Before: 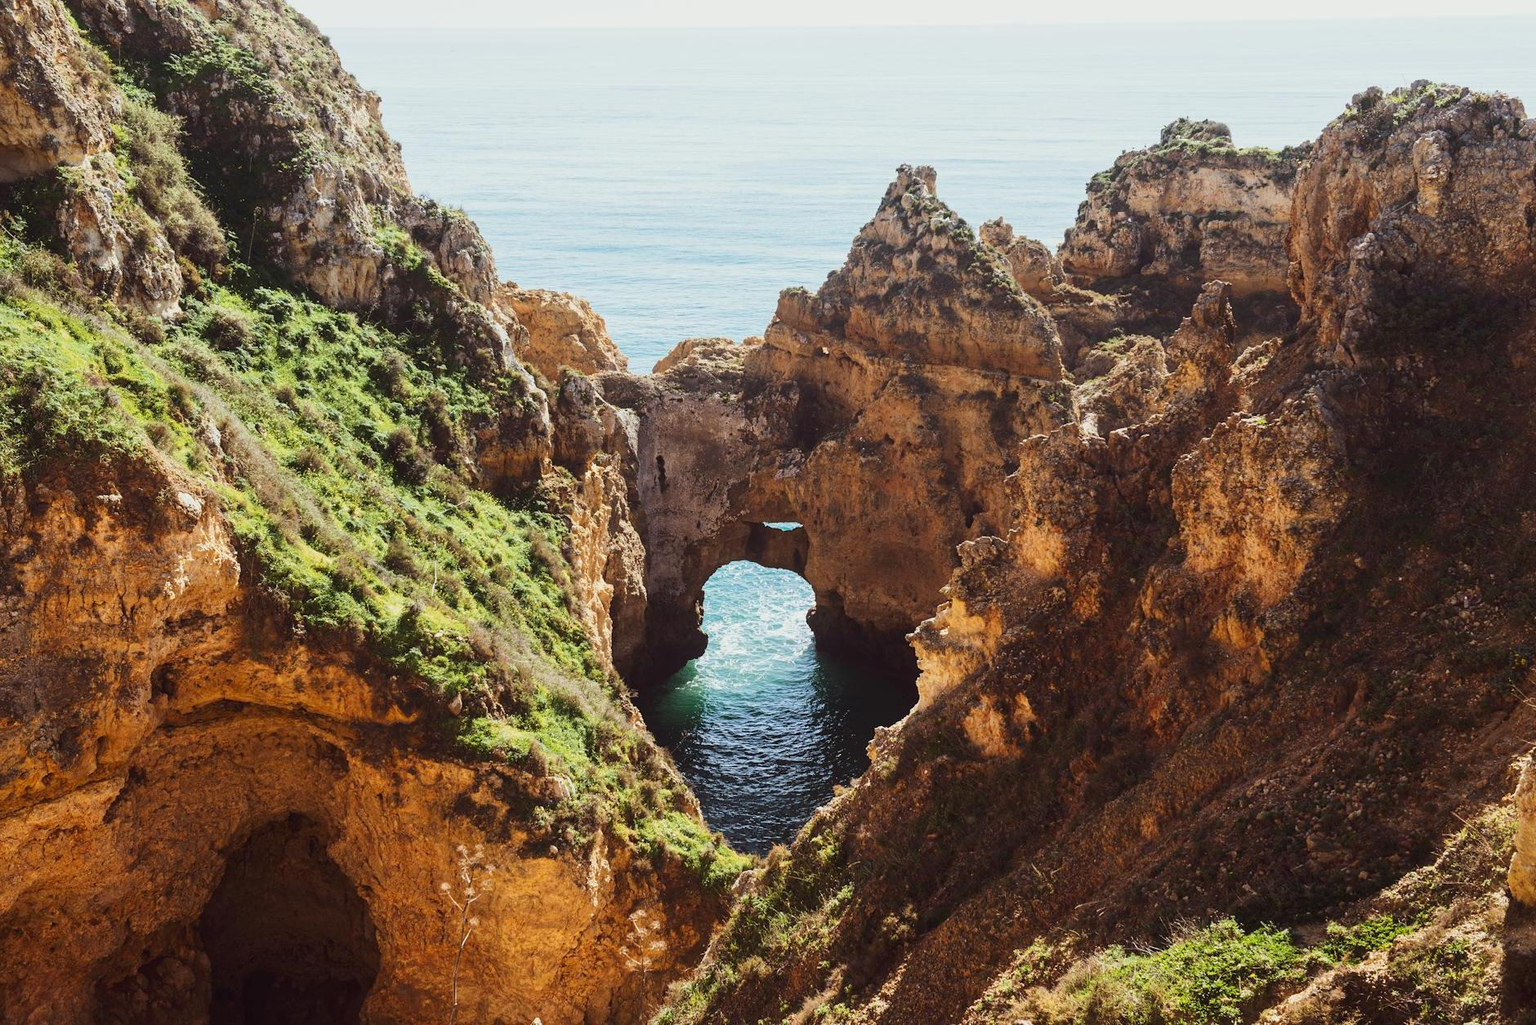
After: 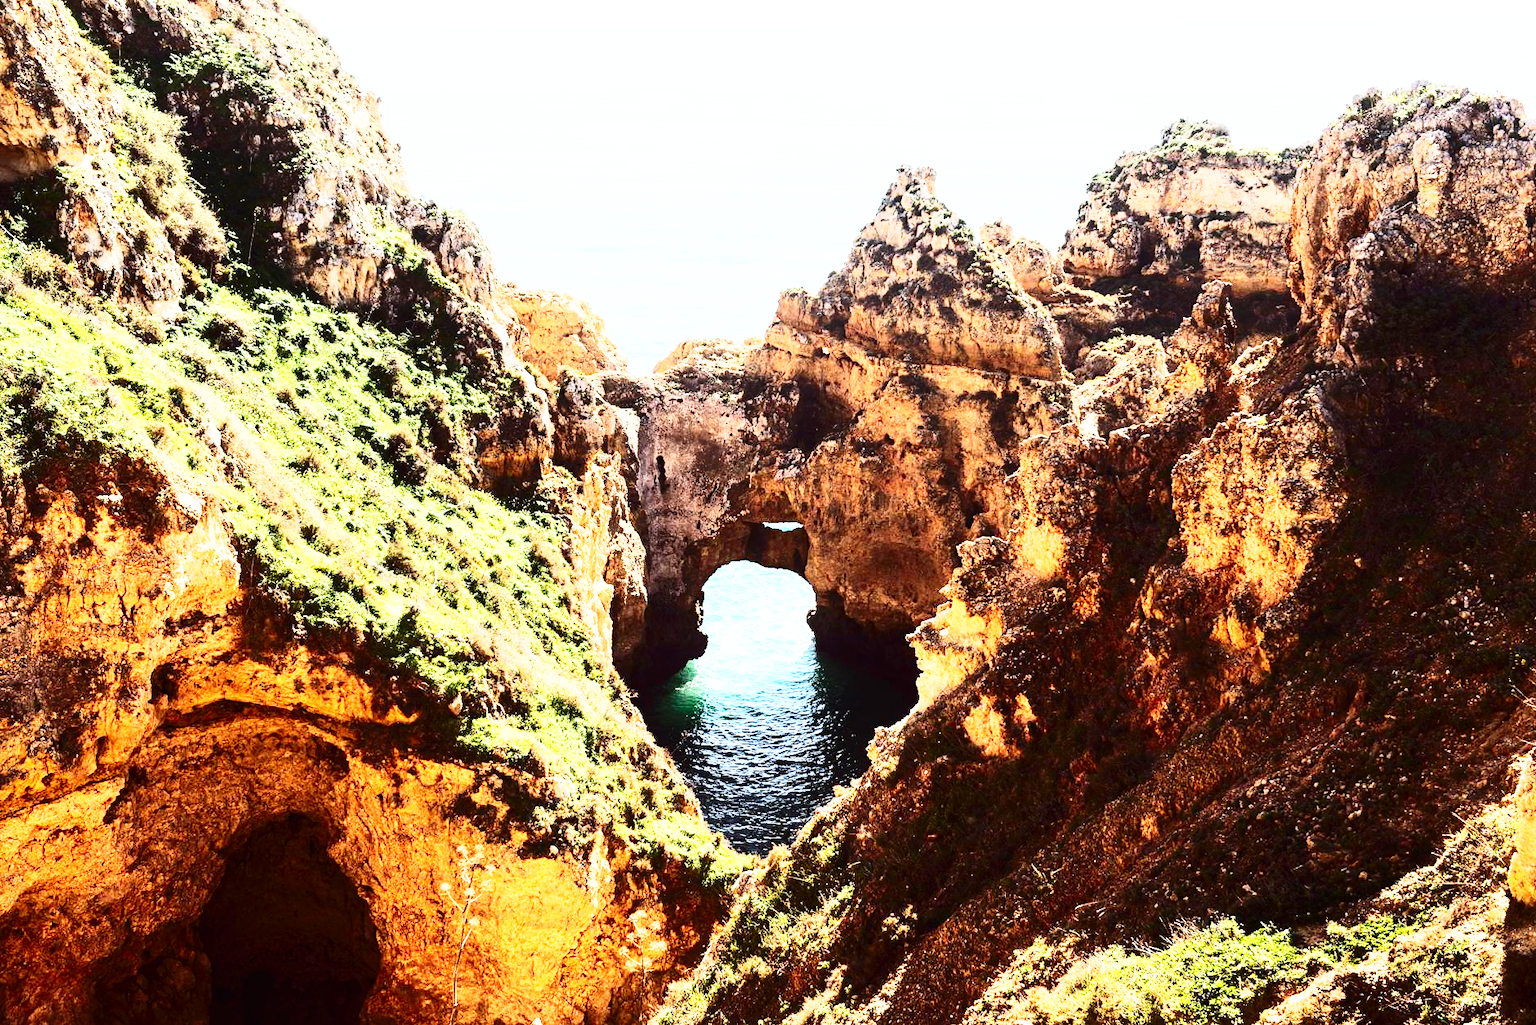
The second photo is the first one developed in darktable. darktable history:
base curve: curves: ch0 [(0, 0) (0.007, 0.004) (0.027, 0.03) (0.046, 0.07) (0.207, 0.54) (0.442, 0.872) (0.673, 0.972) (1, 1)], preserve colors none
contrast brightness saturation: contrast 0.39, brightness 0.1
